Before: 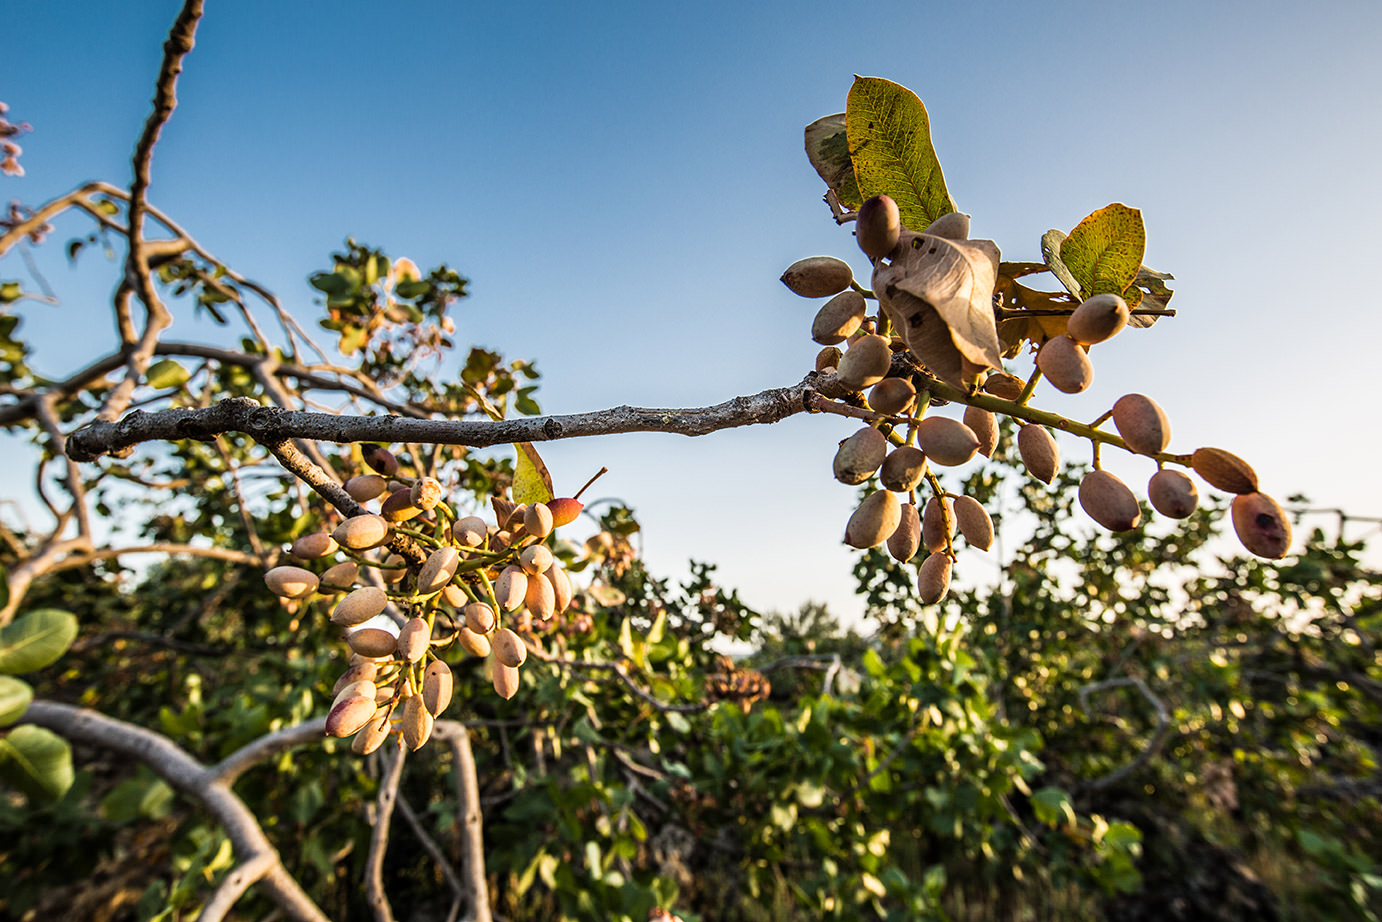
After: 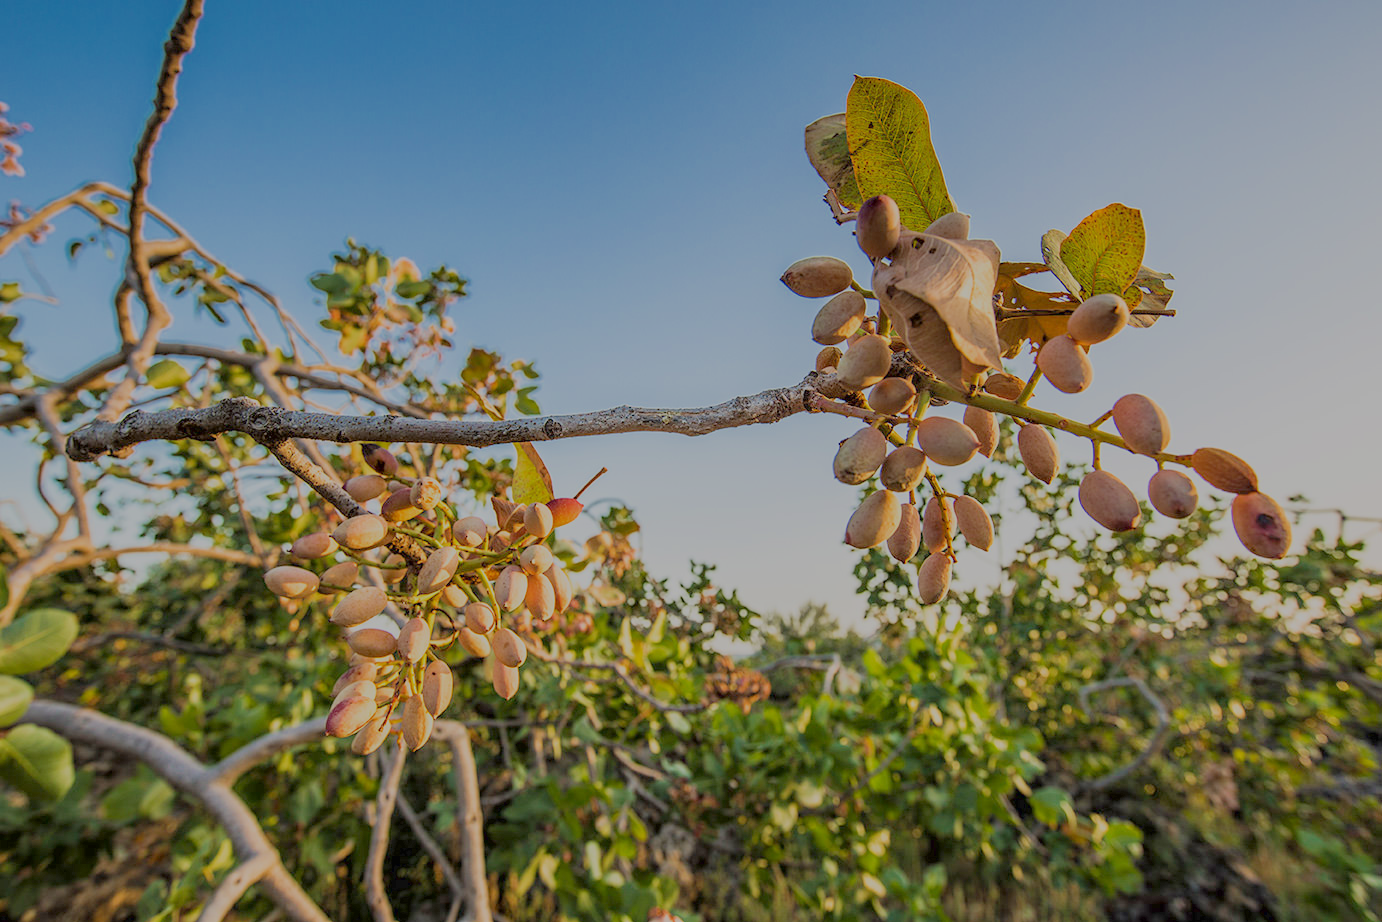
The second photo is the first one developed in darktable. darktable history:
filmic rgb: black relative exposure -14 EV, white relative exposure 8 EV, threshold 3 EV, hardness 3.74, latitude 50%, contrast 0.5, color science v5 (2021), contrast in shadows safe, contrast in highlights safe, enable highlight reconstruction true
exposure: black level correction 0.001, exposure 0.5 EV, compensate exposure bias true, compensate highlight preservation false
